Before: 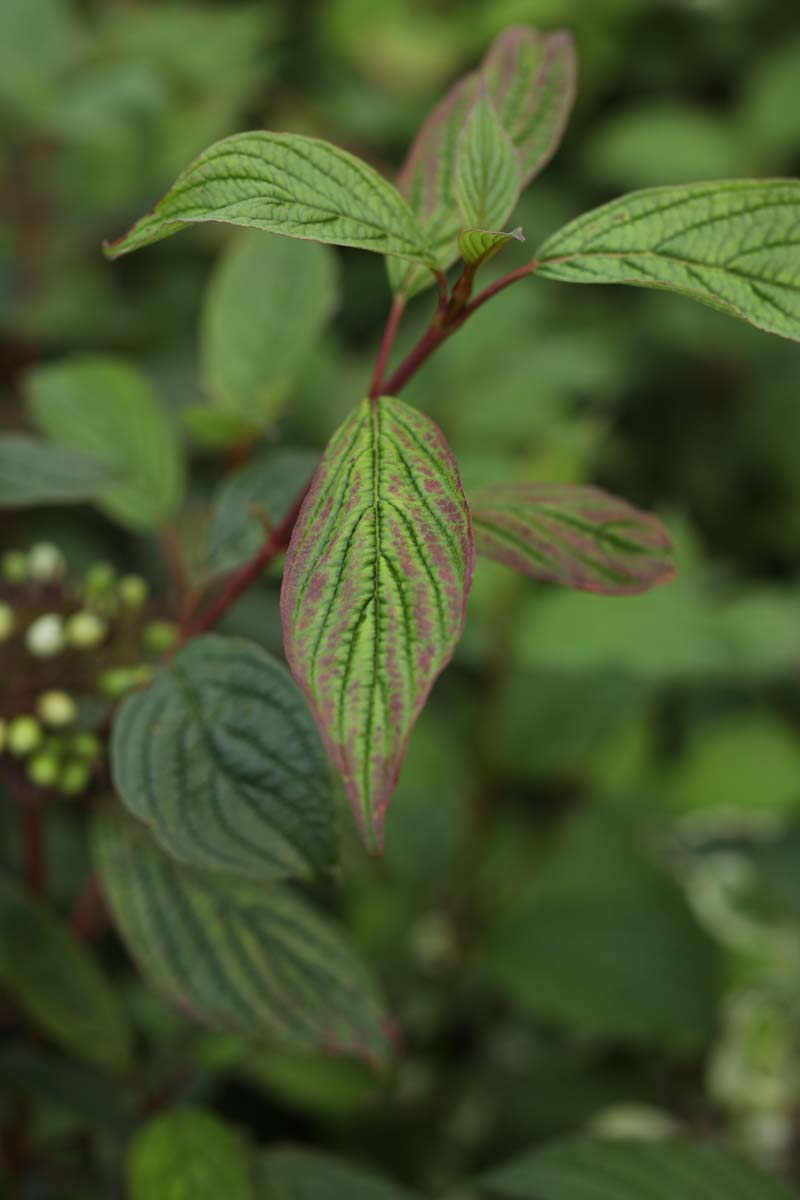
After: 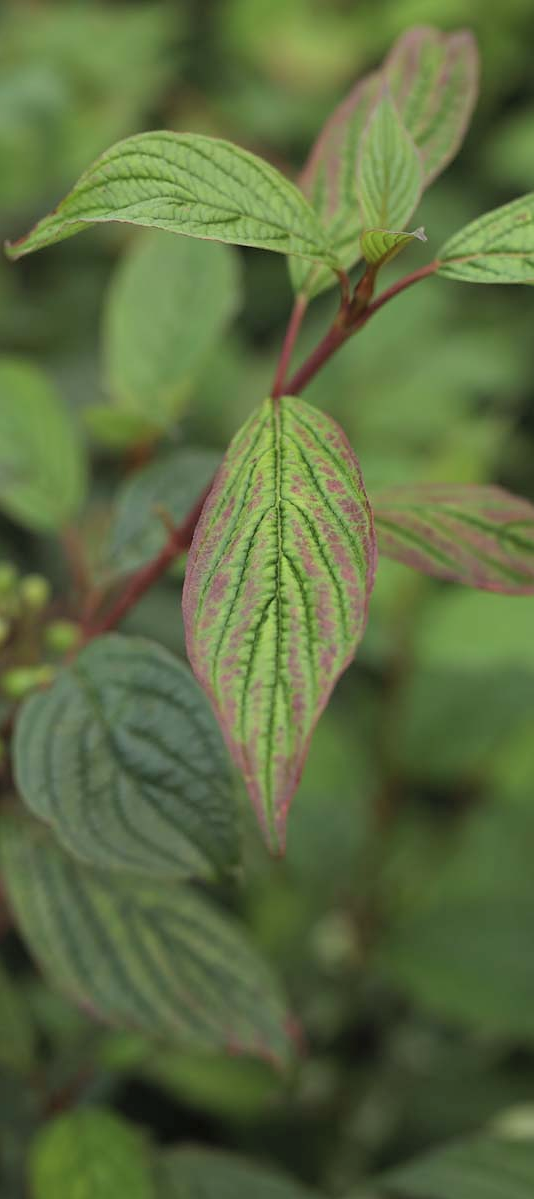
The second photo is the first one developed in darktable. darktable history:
sharpen: radius 0.987
crop and rotate: left 12.449%, right 20.727%
contrast brightness saturation: brightness 0.121
color zones: curves: ch0 [(0, 0.5) (0.143, 0.5) (0.286, 0.5) (0.429, 0.5) (0.571, 0.5) (0.714, 0.476) (0.857, 0.5) (1, 0.5)]; ch2 [(0, 0.5) (0.143, 0.5) (0.286, 0.5) (0.429, 0.5) (0.571, 0.5) (0.714, 0.487) (0.857, 0.5) (1, 0.5)]
